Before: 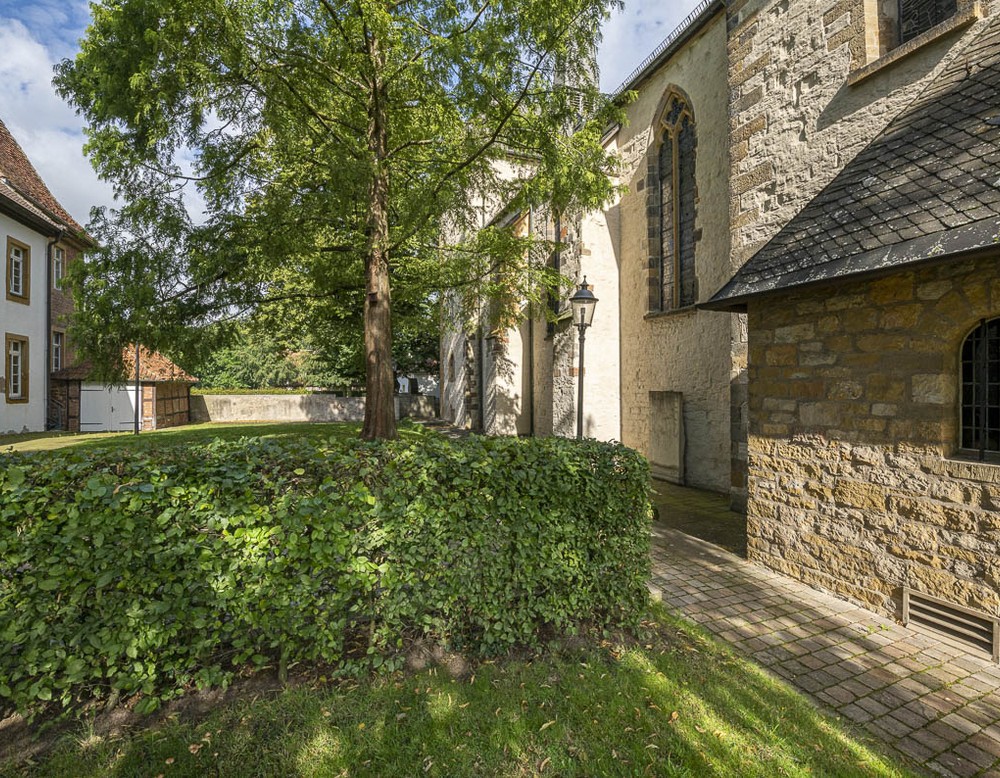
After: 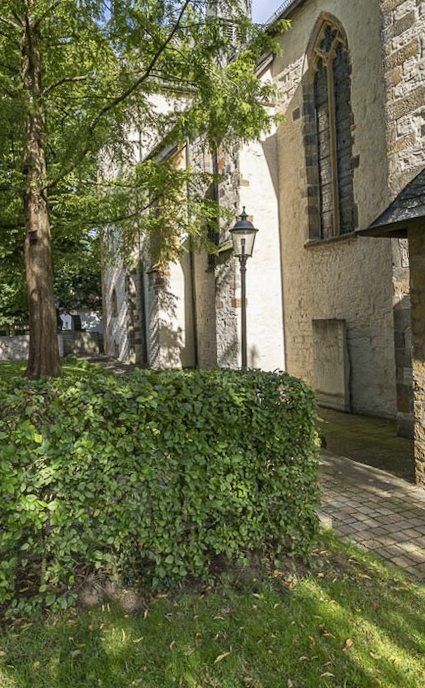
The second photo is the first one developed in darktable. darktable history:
rotate and perspective: rotation -2°, crop left 0.022, crop right 0.978, crop top 0.049, crop bottom 0.951
white balance: red 0.983, blue 1.036
crop: left 33.452%, top 6.025%, right 23.155%
